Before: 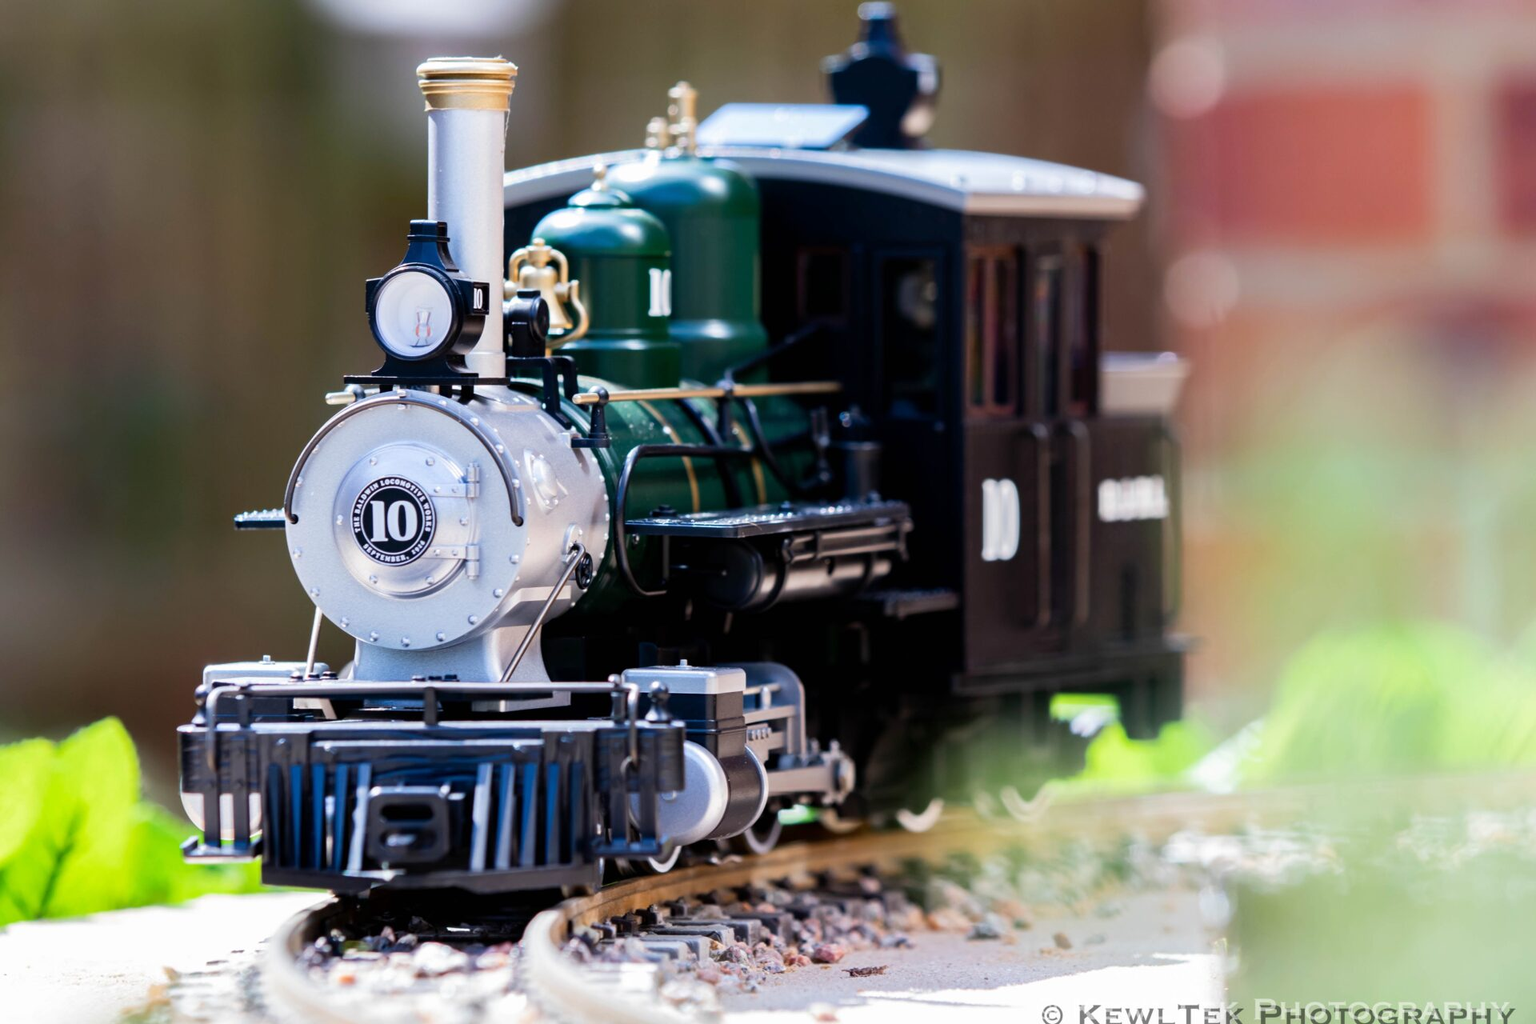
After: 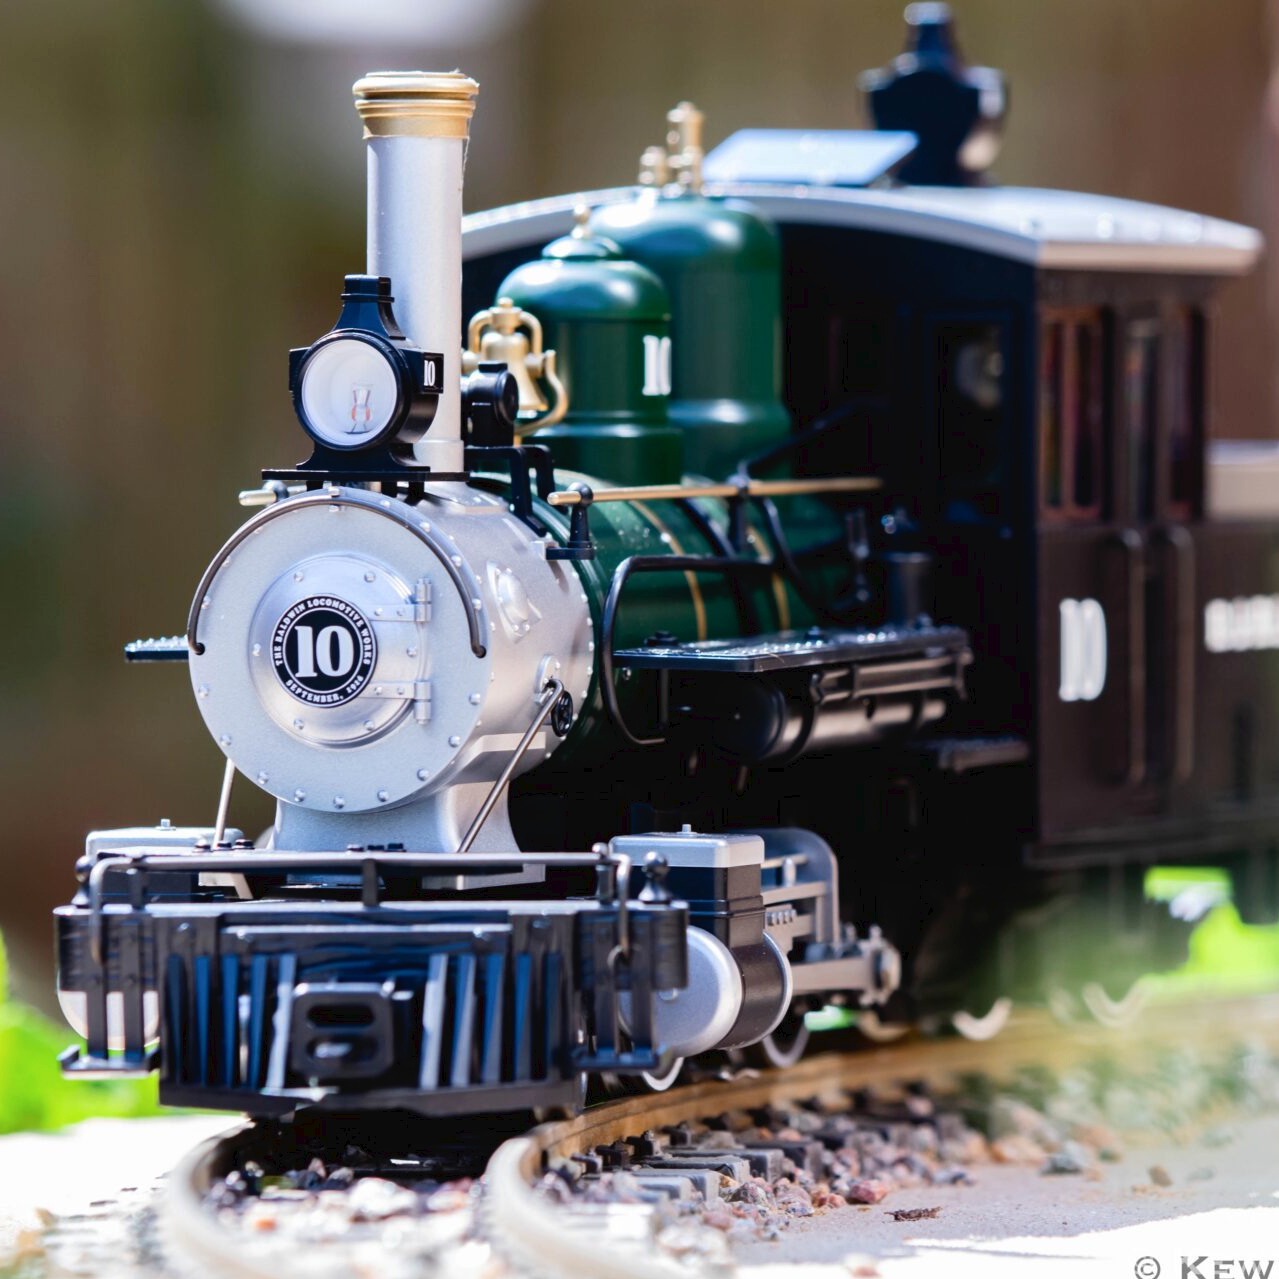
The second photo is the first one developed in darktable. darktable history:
contrast brightness saturation: contrast 0.08, saturation 0.02
crop and rotate: left 8.786%, right 24.548%
tone curve: curves: ch0 [(0, 0) (0.003, 0.032) (0.011, 0.034) (0.025, 0.039) (0.044, 0.055) (0.069, 0.078) (0.1, 0.111) (0.136, 0.147) (0.177, 0.191) (0.224, 0.238) (0.277, 0.291) (0.335, 0.35) (0.399, 0.41) (0.468, 0.48) (0.543, 0.547) (0.623, 0.621) (0.709, 0.699) (0.801, 0.789) (0.898, 0.884) (1, 1)], preserve colors none
